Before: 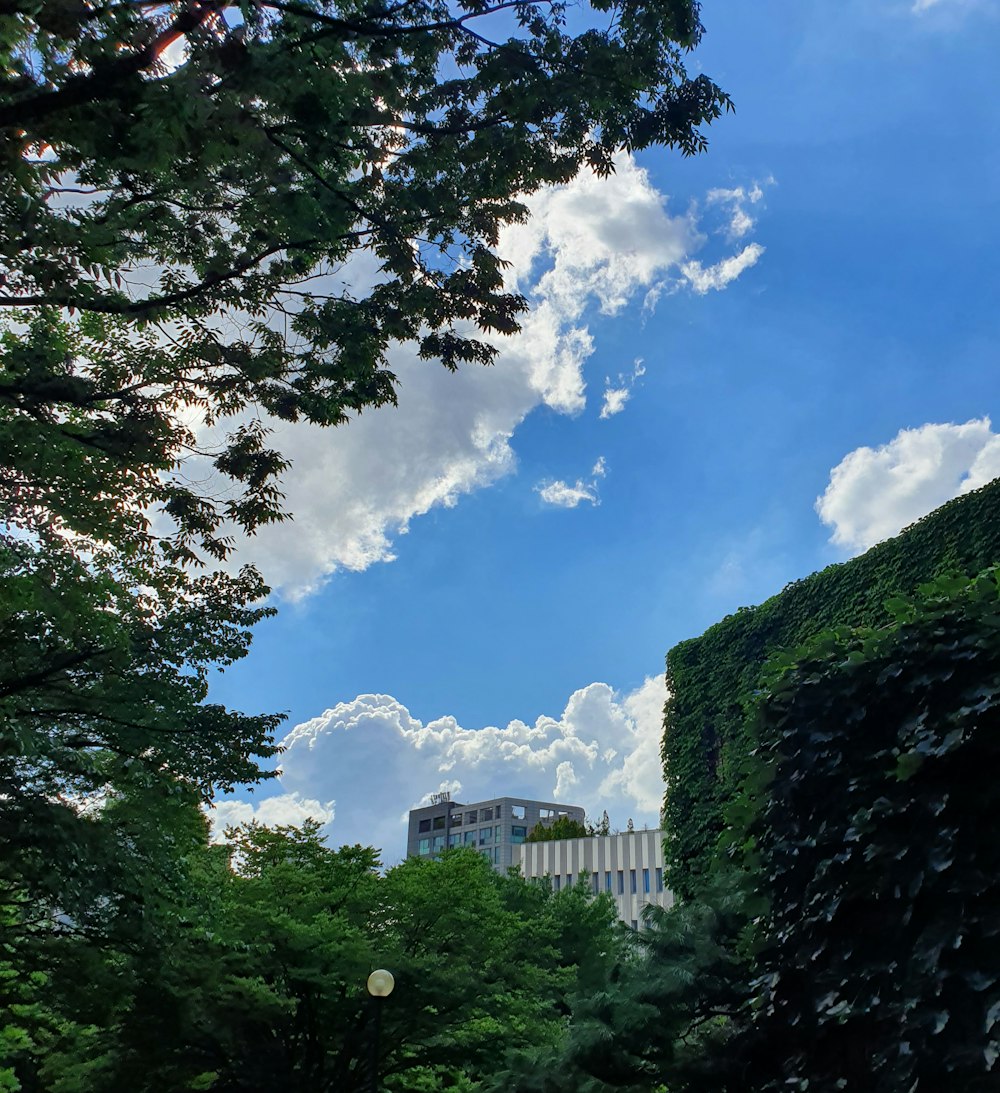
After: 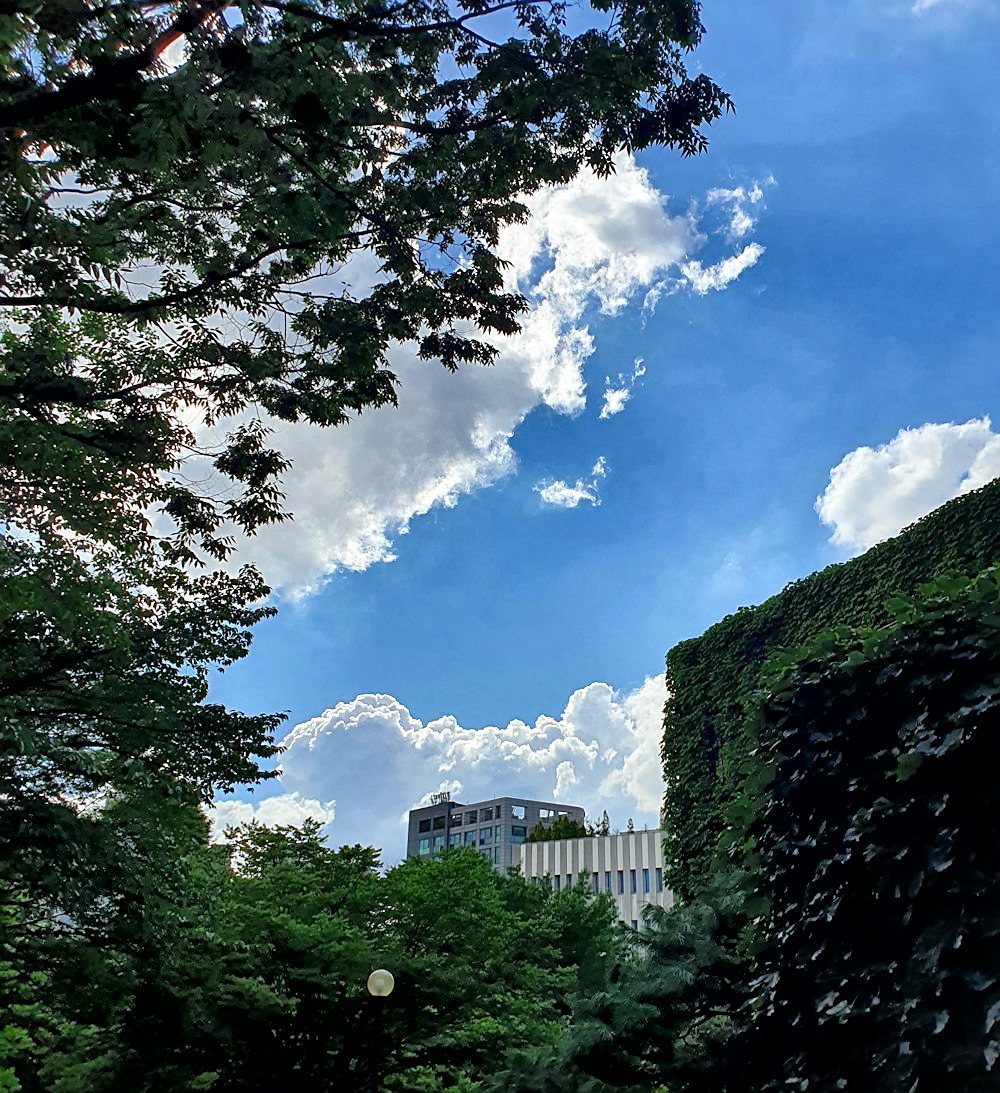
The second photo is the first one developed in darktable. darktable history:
color zones: curves: ch0 [(0.27, 0.396) (0.563, 0.504) (0.75, 0.5) (0.787, 0.307)]
local contrast: mode bilateral grid, contrast 100, coarseness 100, detail 165%, midtone range 0.2
sharpen: on, module defaults
